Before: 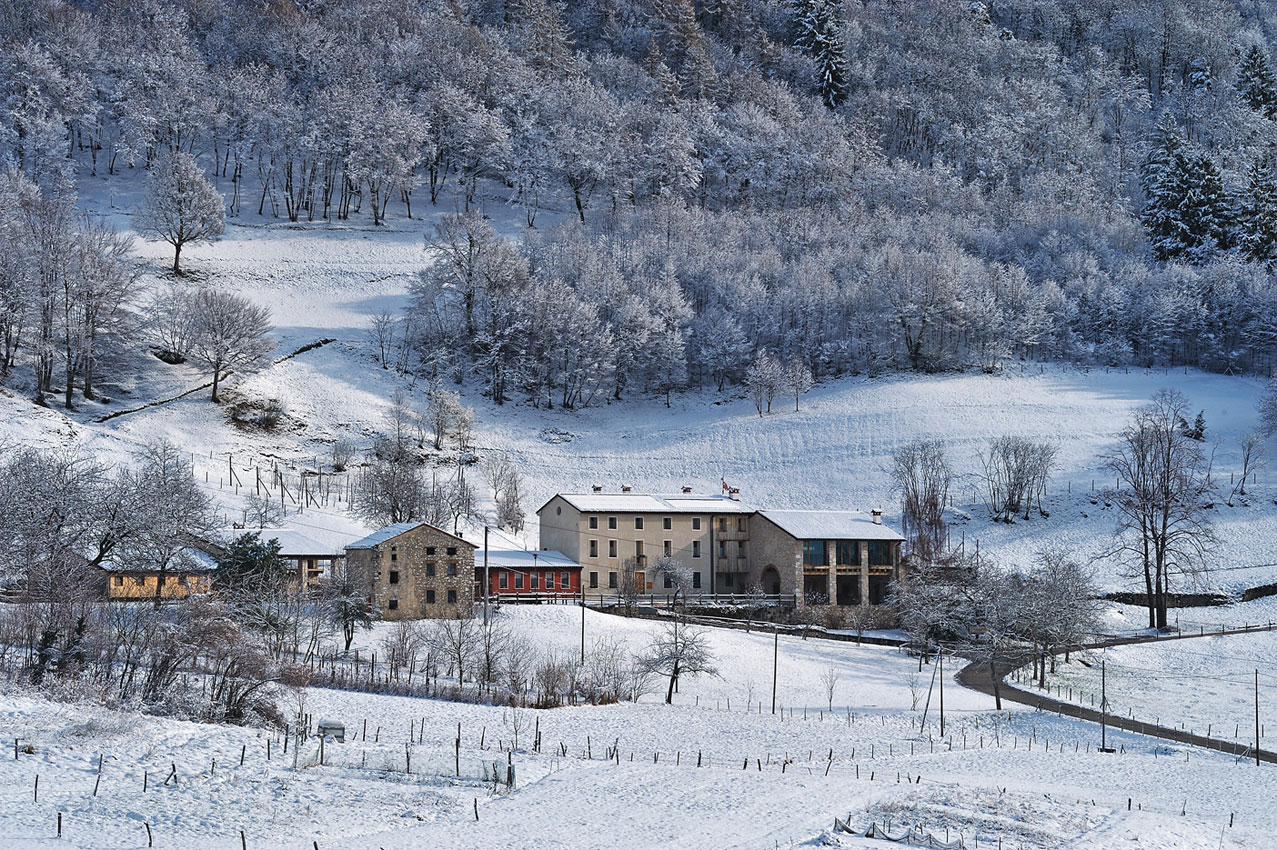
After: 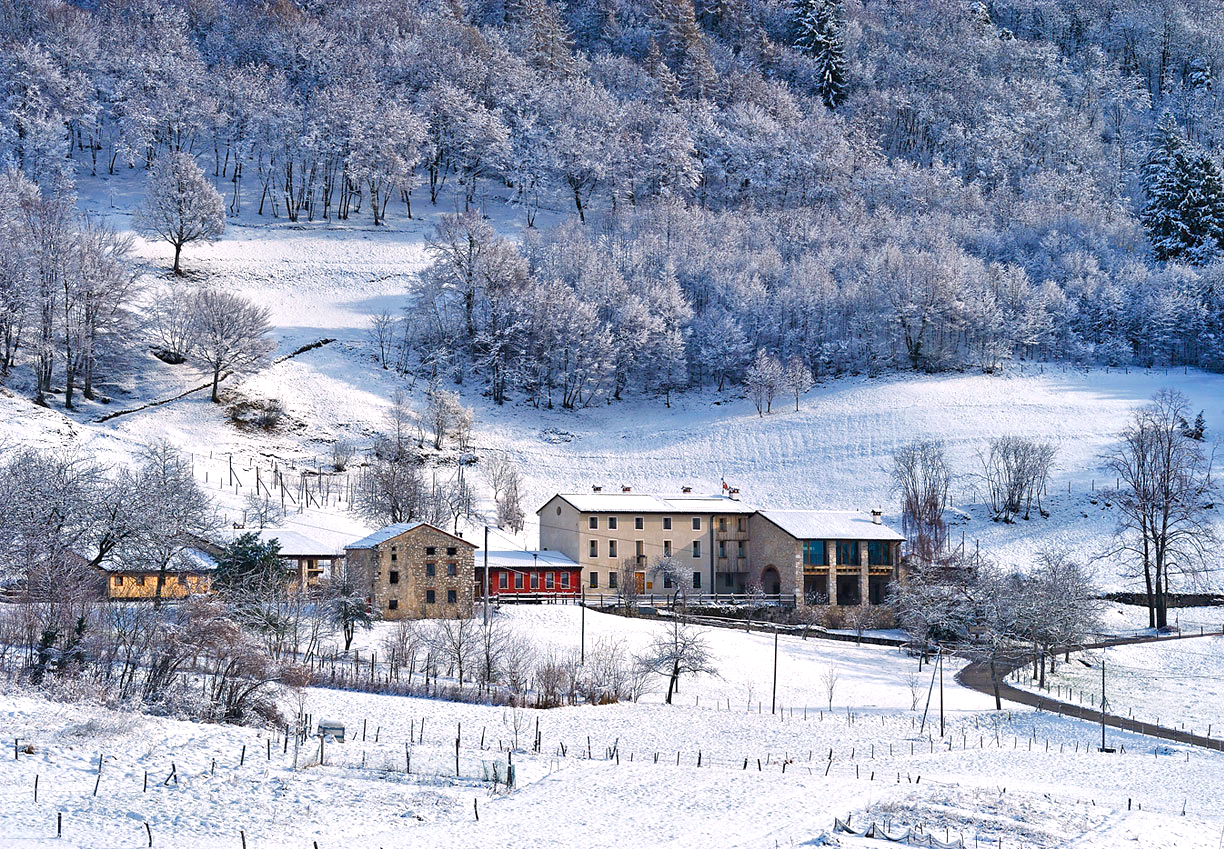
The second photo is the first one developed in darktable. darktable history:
color balance rgb: shadows lift › chroma 1%, shadows lift › hue 240.84°, highlights gain › chroma 2%, highlights gain › hue 73.2°, global offset › luminance -0.5%, perceptual saturation grading › global saturation 20%, perceptual saturation grading › highlights -25%, perceptual saturation grading › shadows 50%, global vibrance 15%
crop: right 4.126%, bottom 0.031%
exposure: black level correction 0, exposure 0.5 EV, compensate exposure bias true, compensate highlight preservation false
white balance: red 1.009, blue 1.027
